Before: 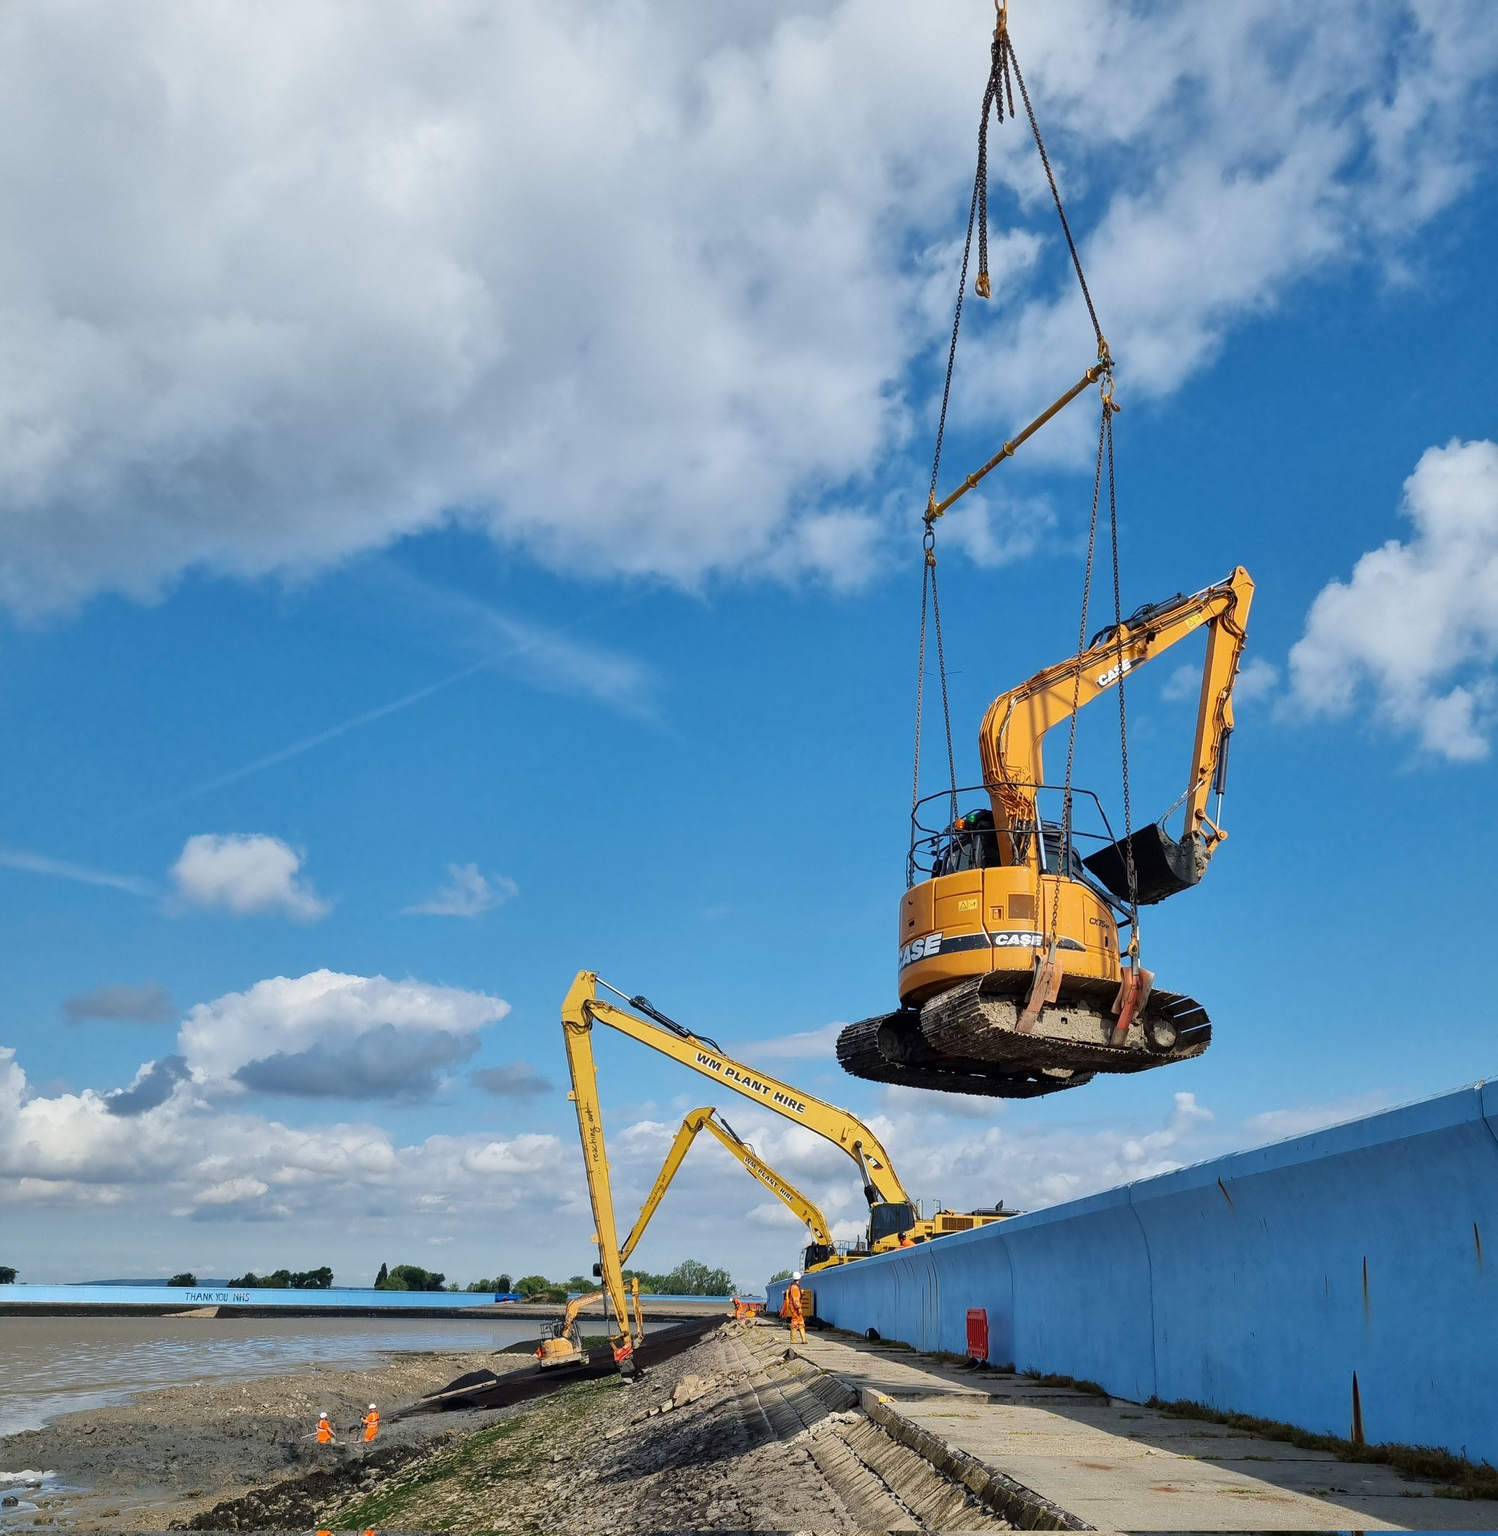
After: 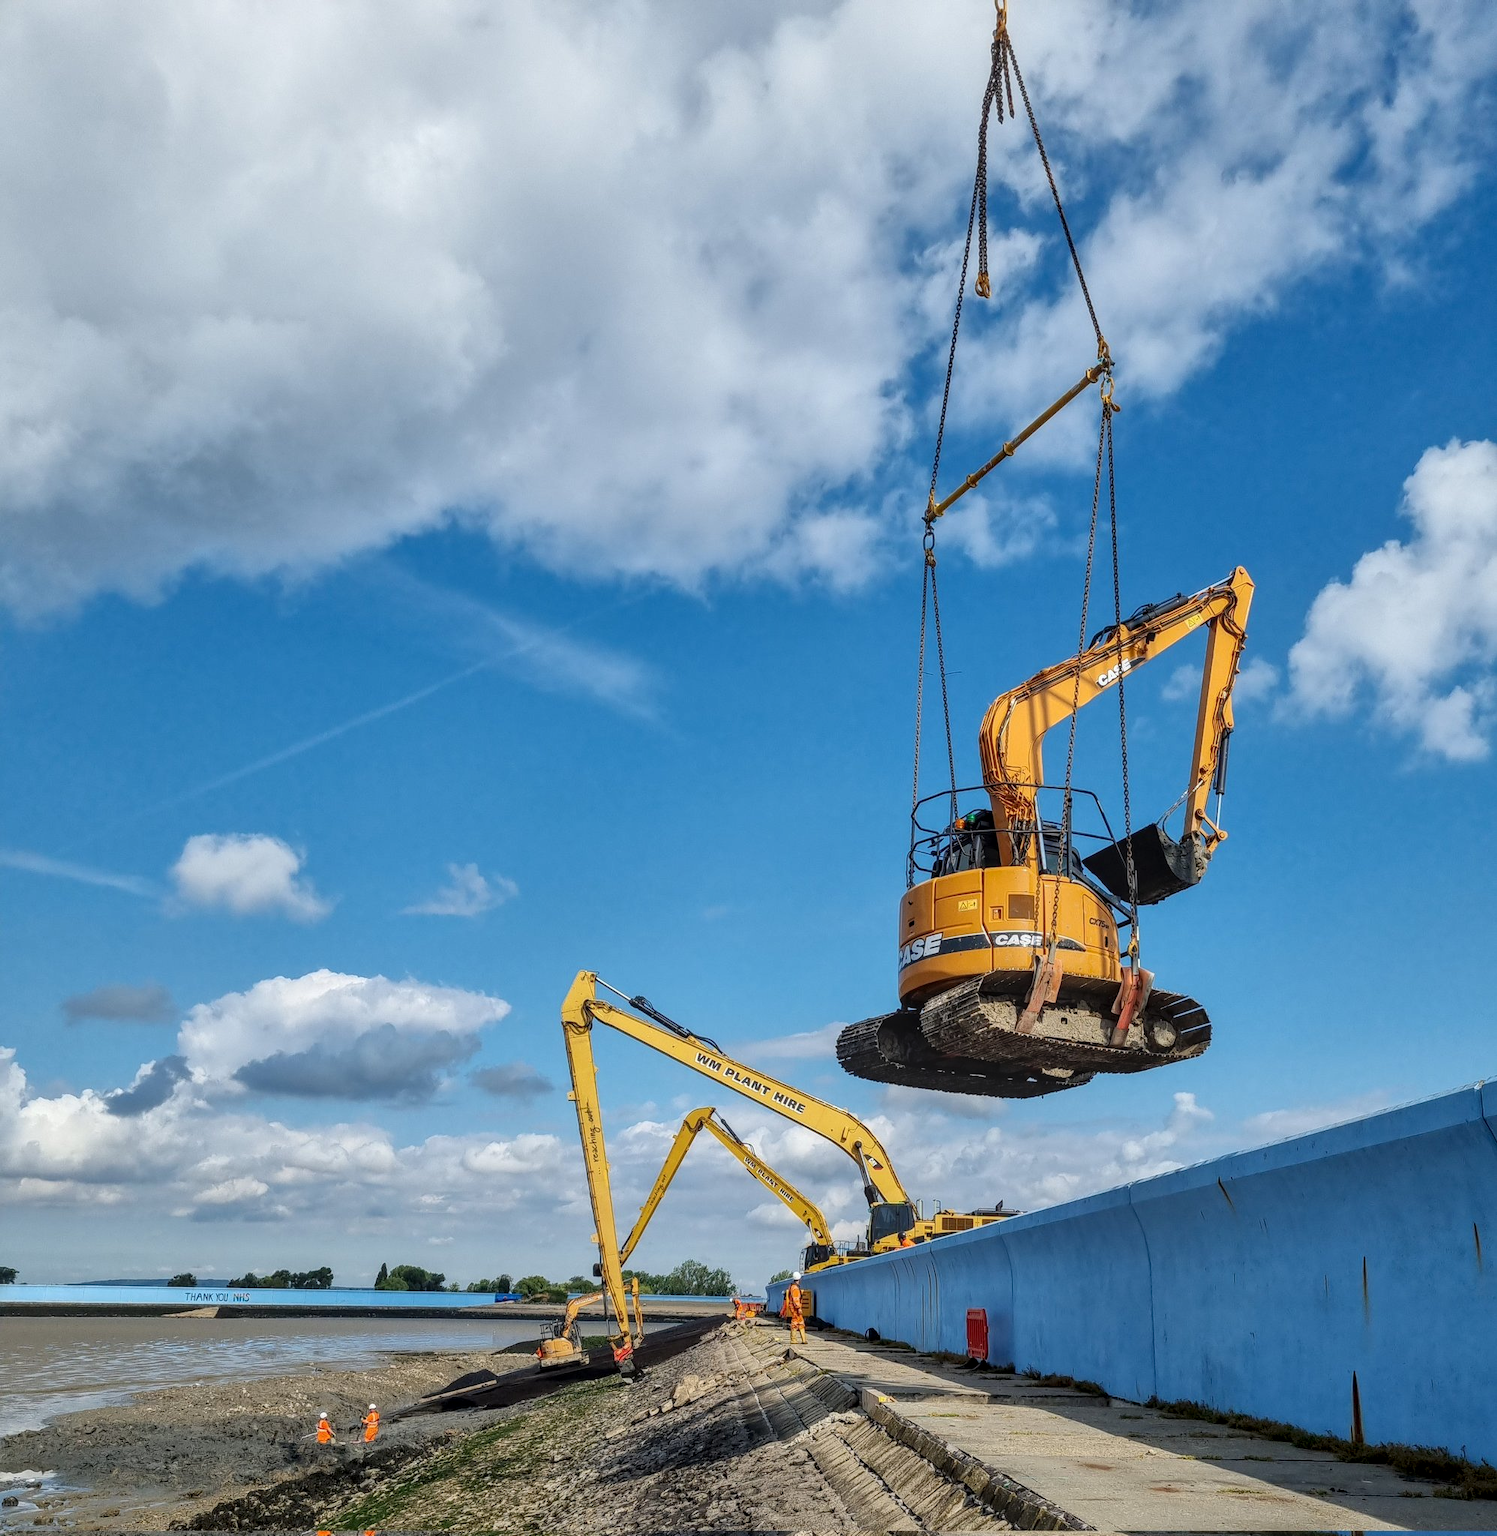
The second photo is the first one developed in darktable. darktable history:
local contrast: highlights 2%, shadows 3%, detail 133%
